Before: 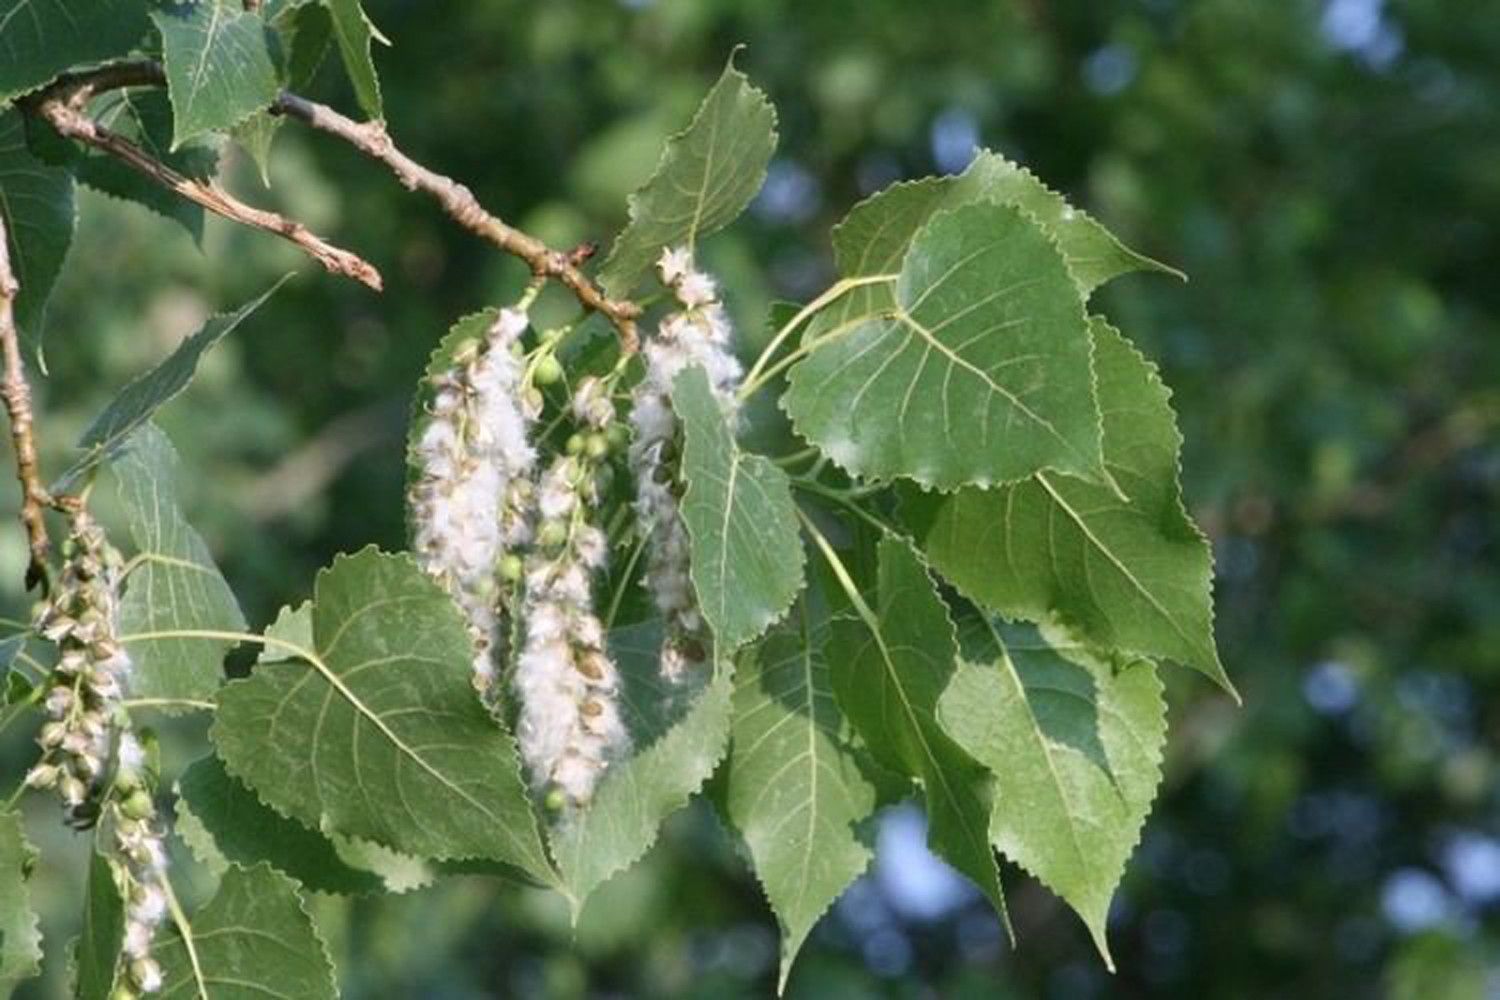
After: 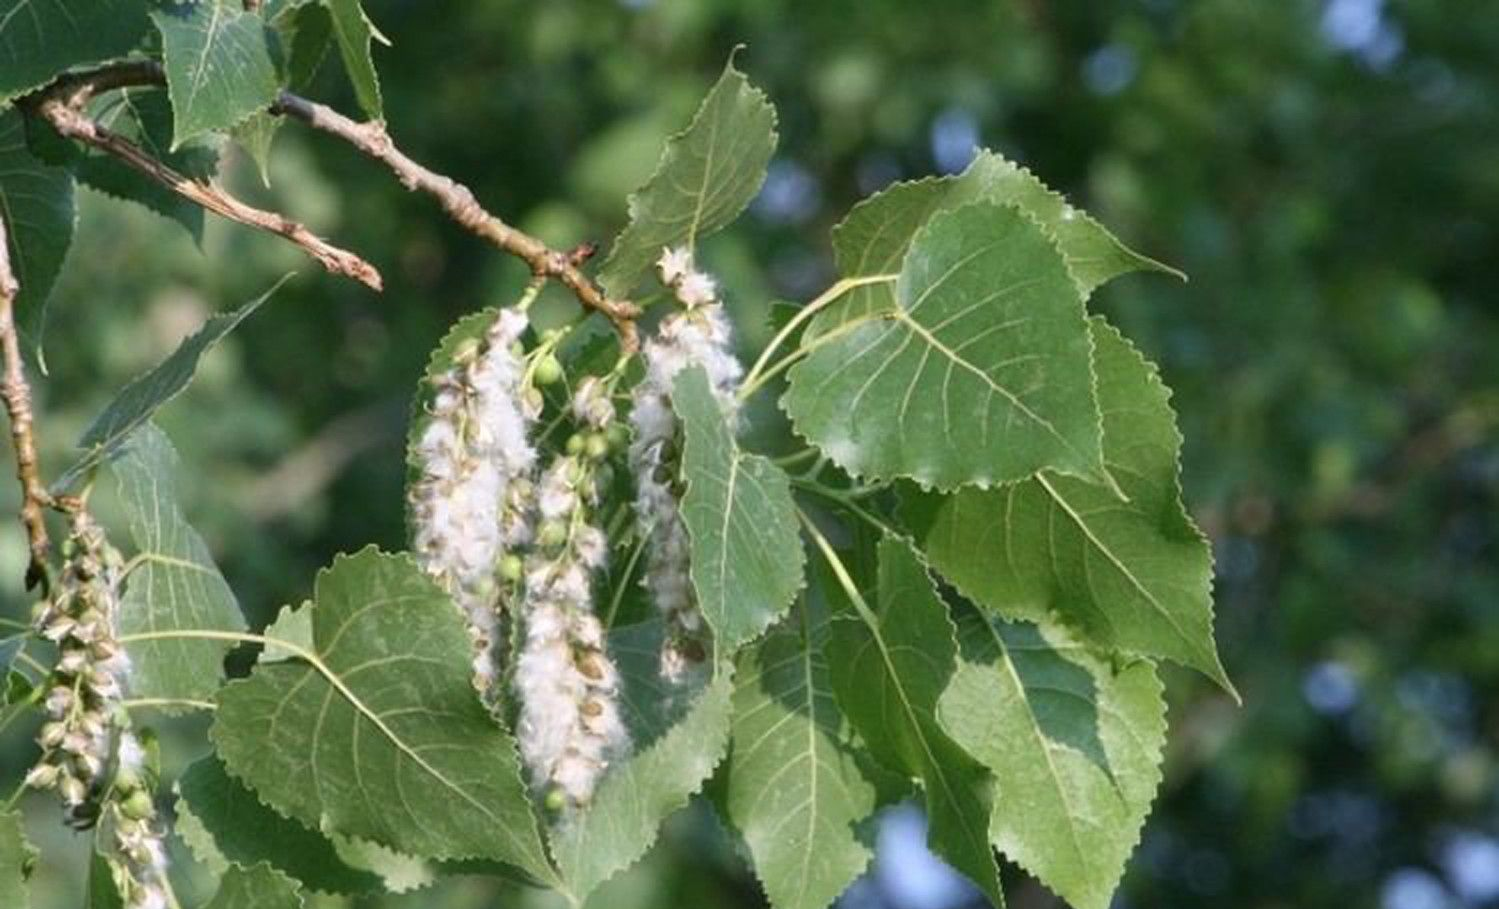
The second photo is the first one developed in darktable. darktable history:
crop: bottom 9.03%
